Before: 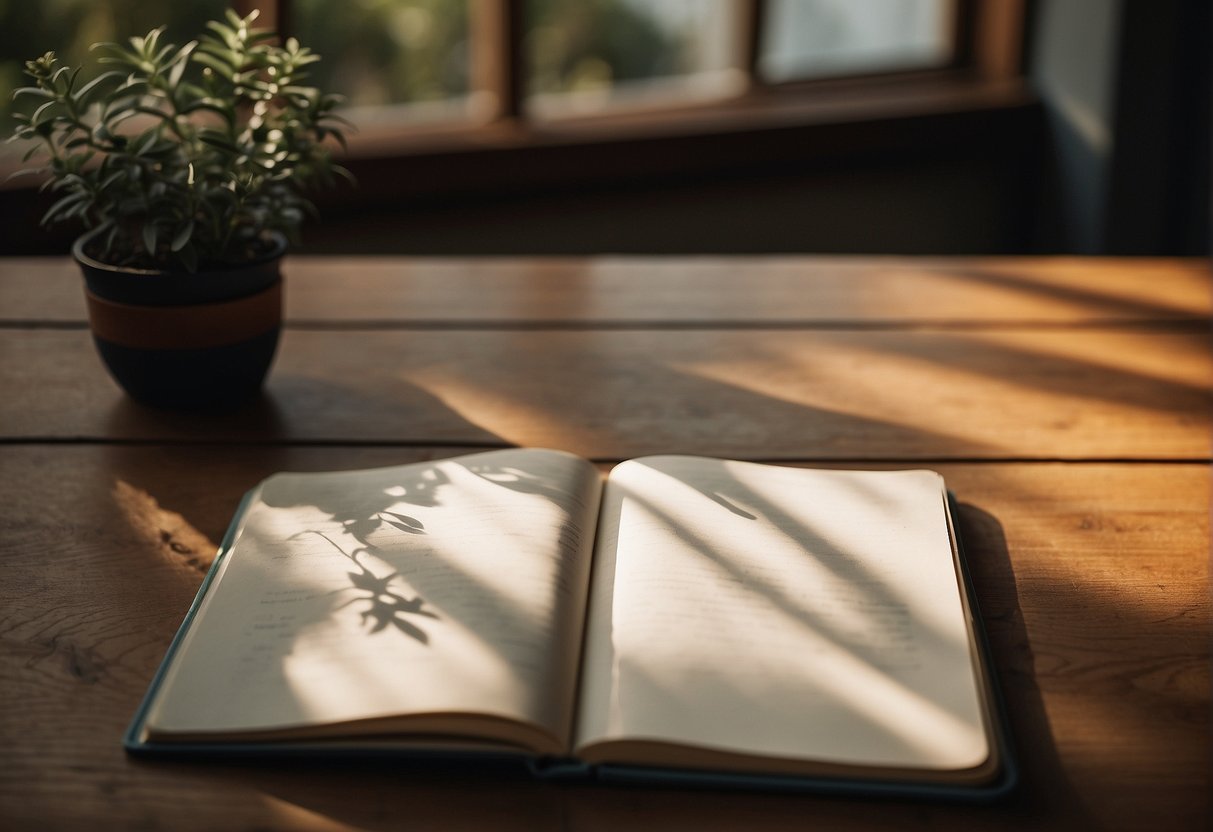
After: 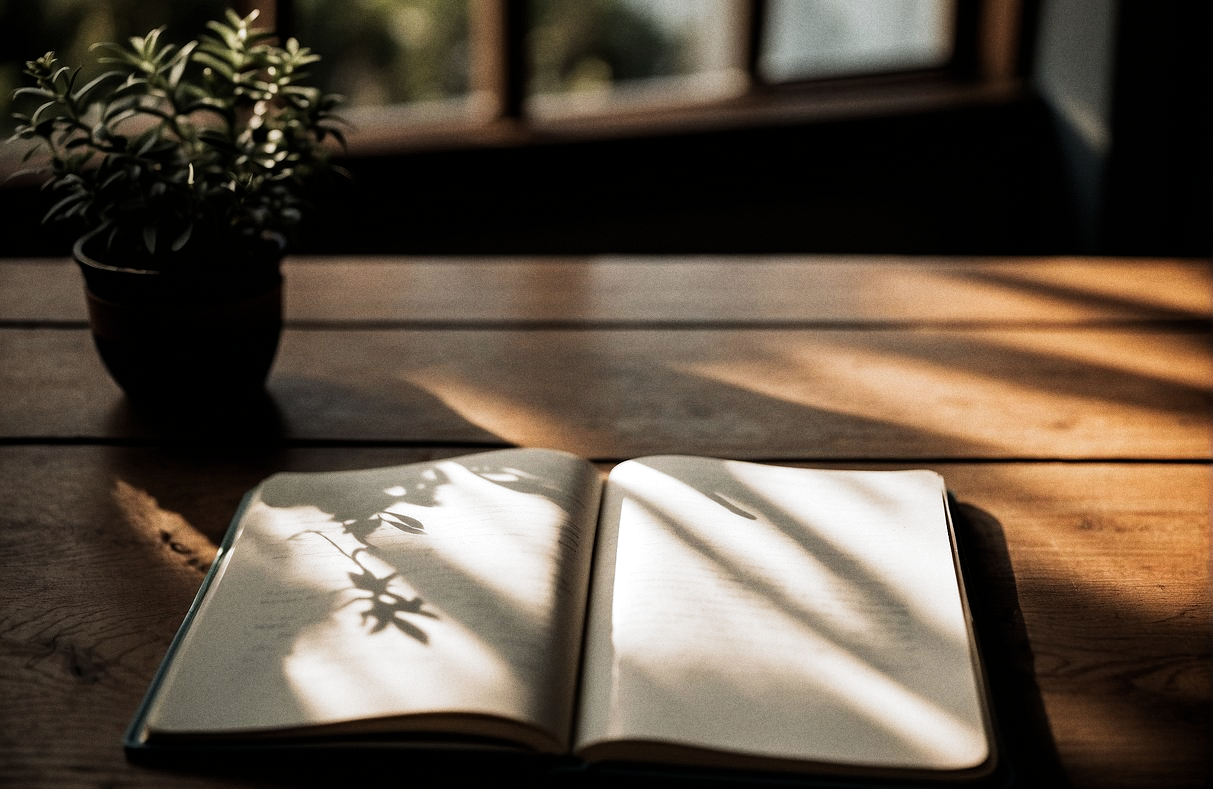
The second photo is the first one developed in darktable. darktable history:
grain: coarseness 0.47 ISO
crop and rotate: top 0%, bottom 5.097%
filmic rgb: black relative exposure -8.2 EV, white relative exposure 2.2 EV, threshold 3 EV, hardness 7.11, latitude 75%, contrast 1.325, highlights saturation mix -2%, shadows ↔ highlights balance 30%, preserve chrominance RGB euclidean norm, color science v5 (2021), contrast in shadows safe, contrast in highlights safe, enable highlight reconstruction true
